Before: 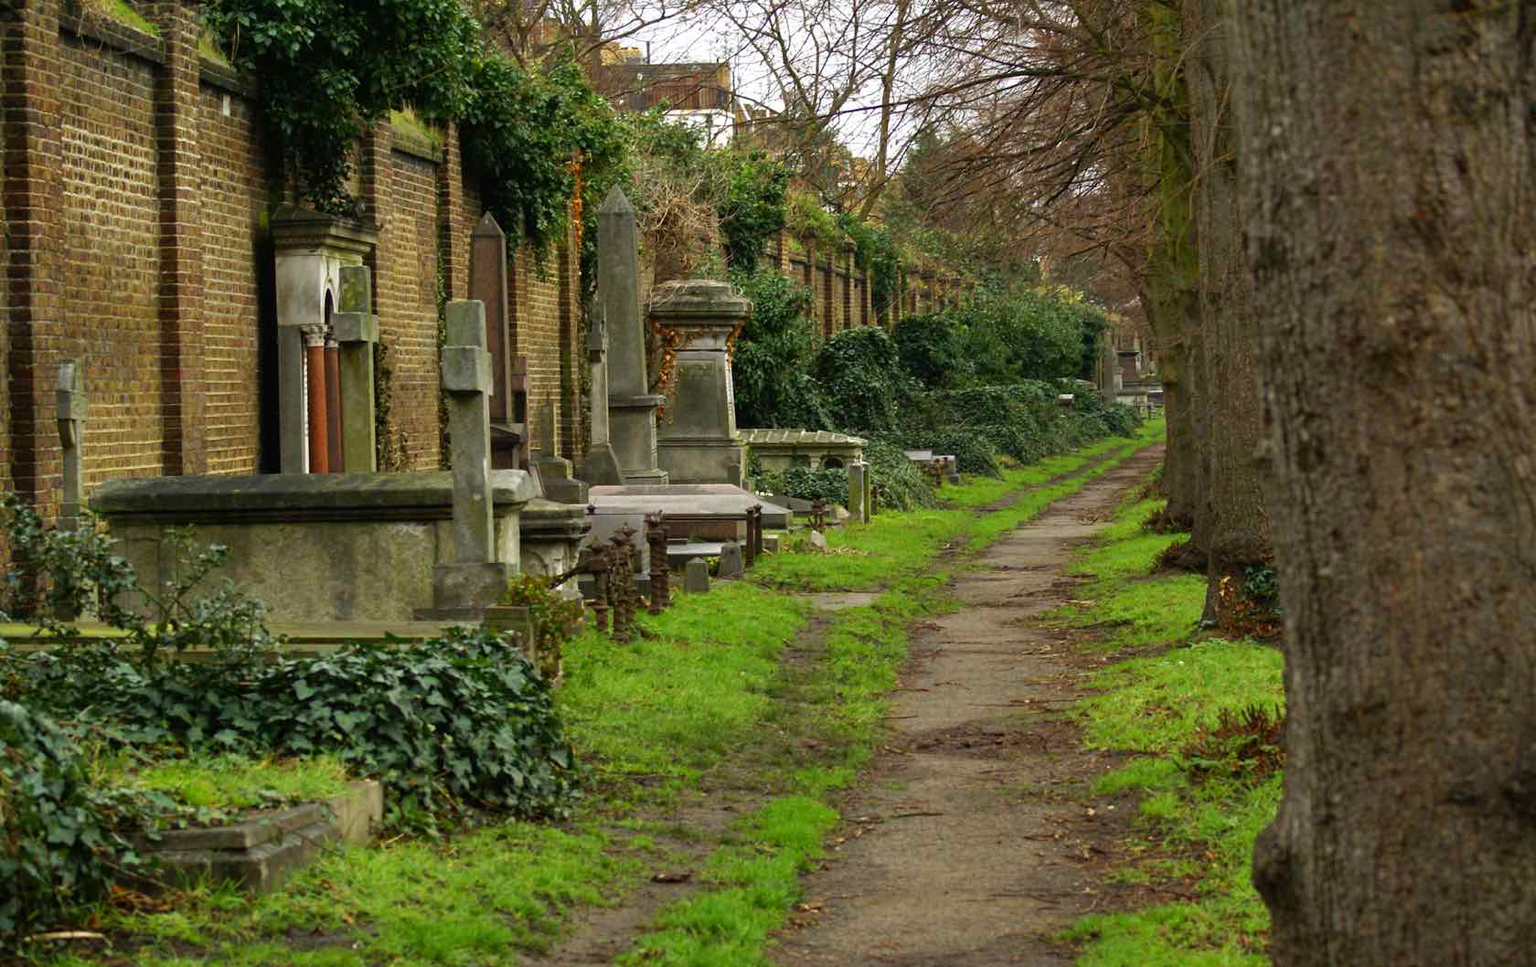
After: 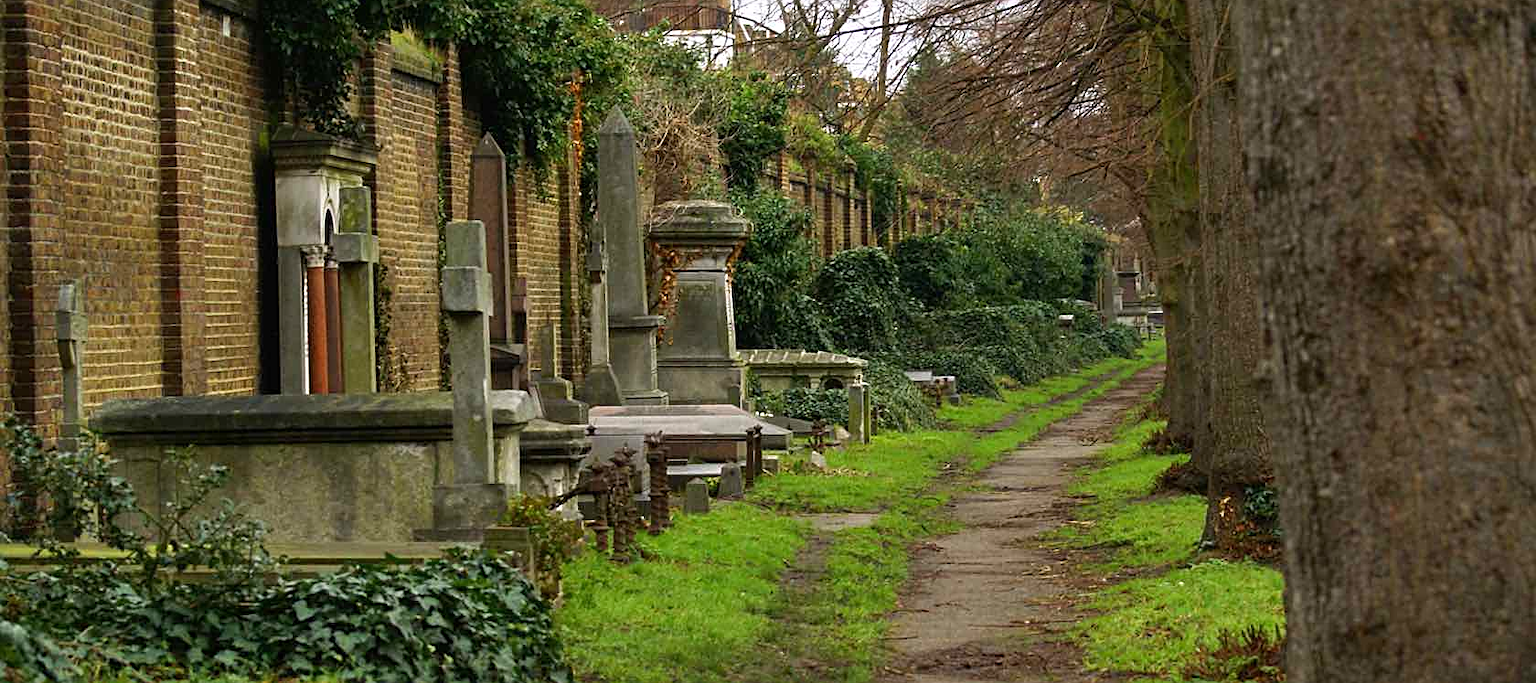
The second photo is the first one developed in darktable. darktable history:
crop and rotate: top 8.293%, bottom 20.996%
white balance: red 1.009, blue 1.027
sharpen: on, module defaults
